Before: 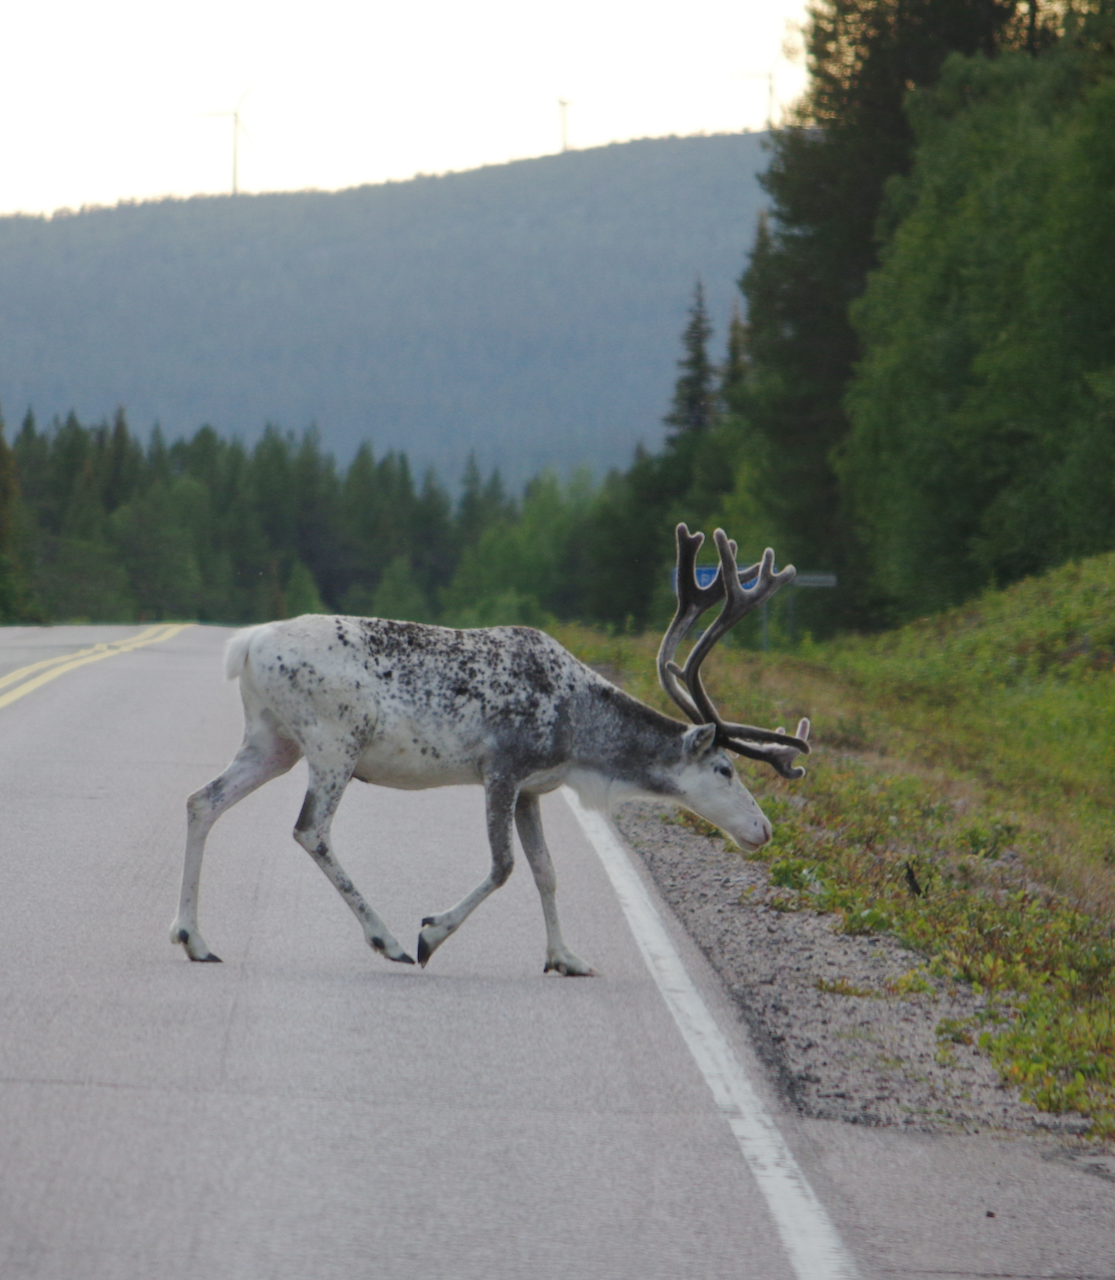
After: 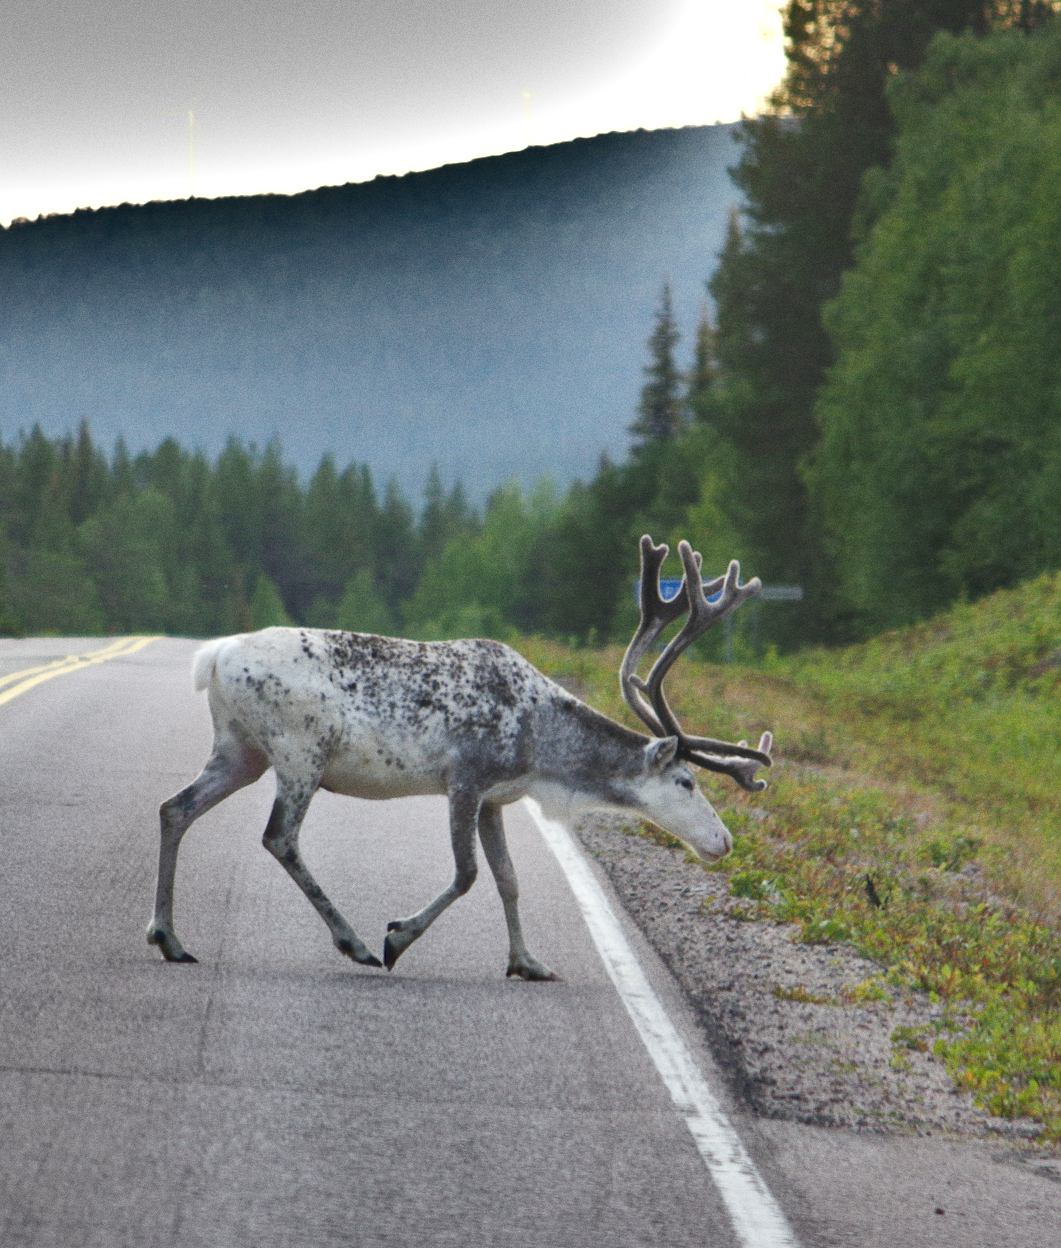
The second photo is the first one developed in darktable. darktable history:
grain: coarseness 0.47 ISO
exposure: black level correction 0, exposure 0.7 EV, compensate exposure bias true, compensate highlight preservation false
shadows and highlights: shadows 20.91, highlights -82.73, soften with gaussian
rotate and perspective: rotation 0.074°, lens shift (vertical) 0.096, lens shift (horizontal) -0.041, crop left 0.043, crop right 0.952, crop top 0.024, crop bottom 0.979
